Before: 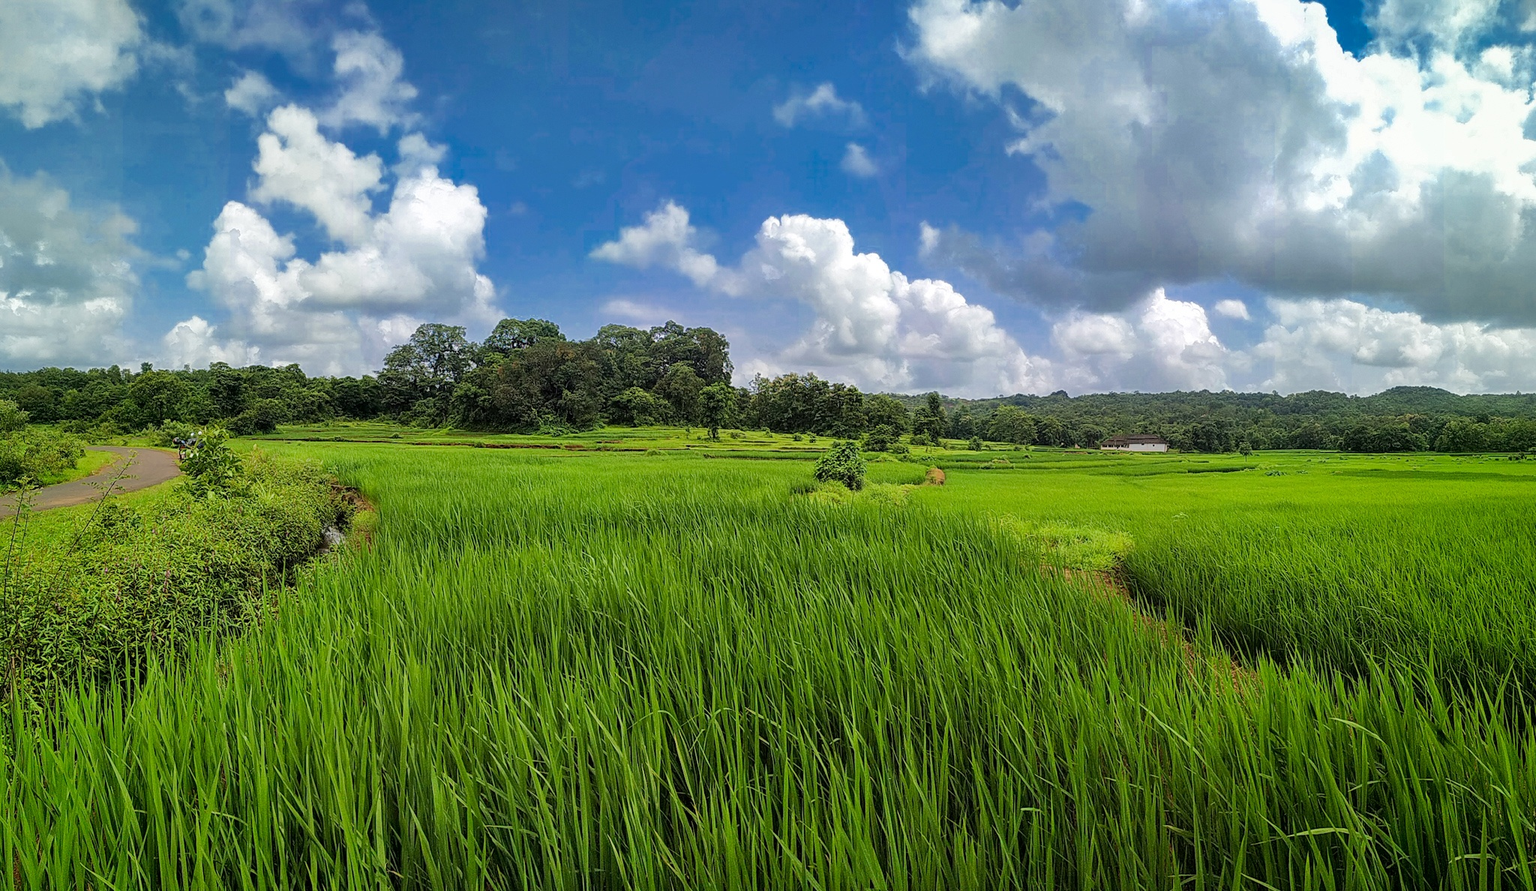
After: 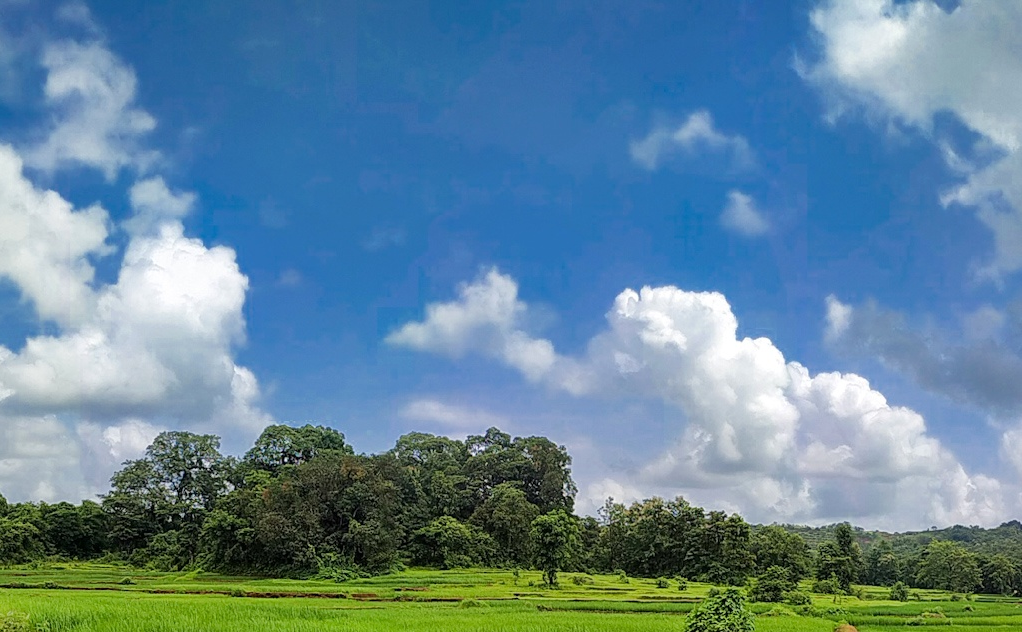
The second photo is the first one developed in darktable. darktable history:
crop: left 19.581%, right 30.499%, bottom 46.719%
